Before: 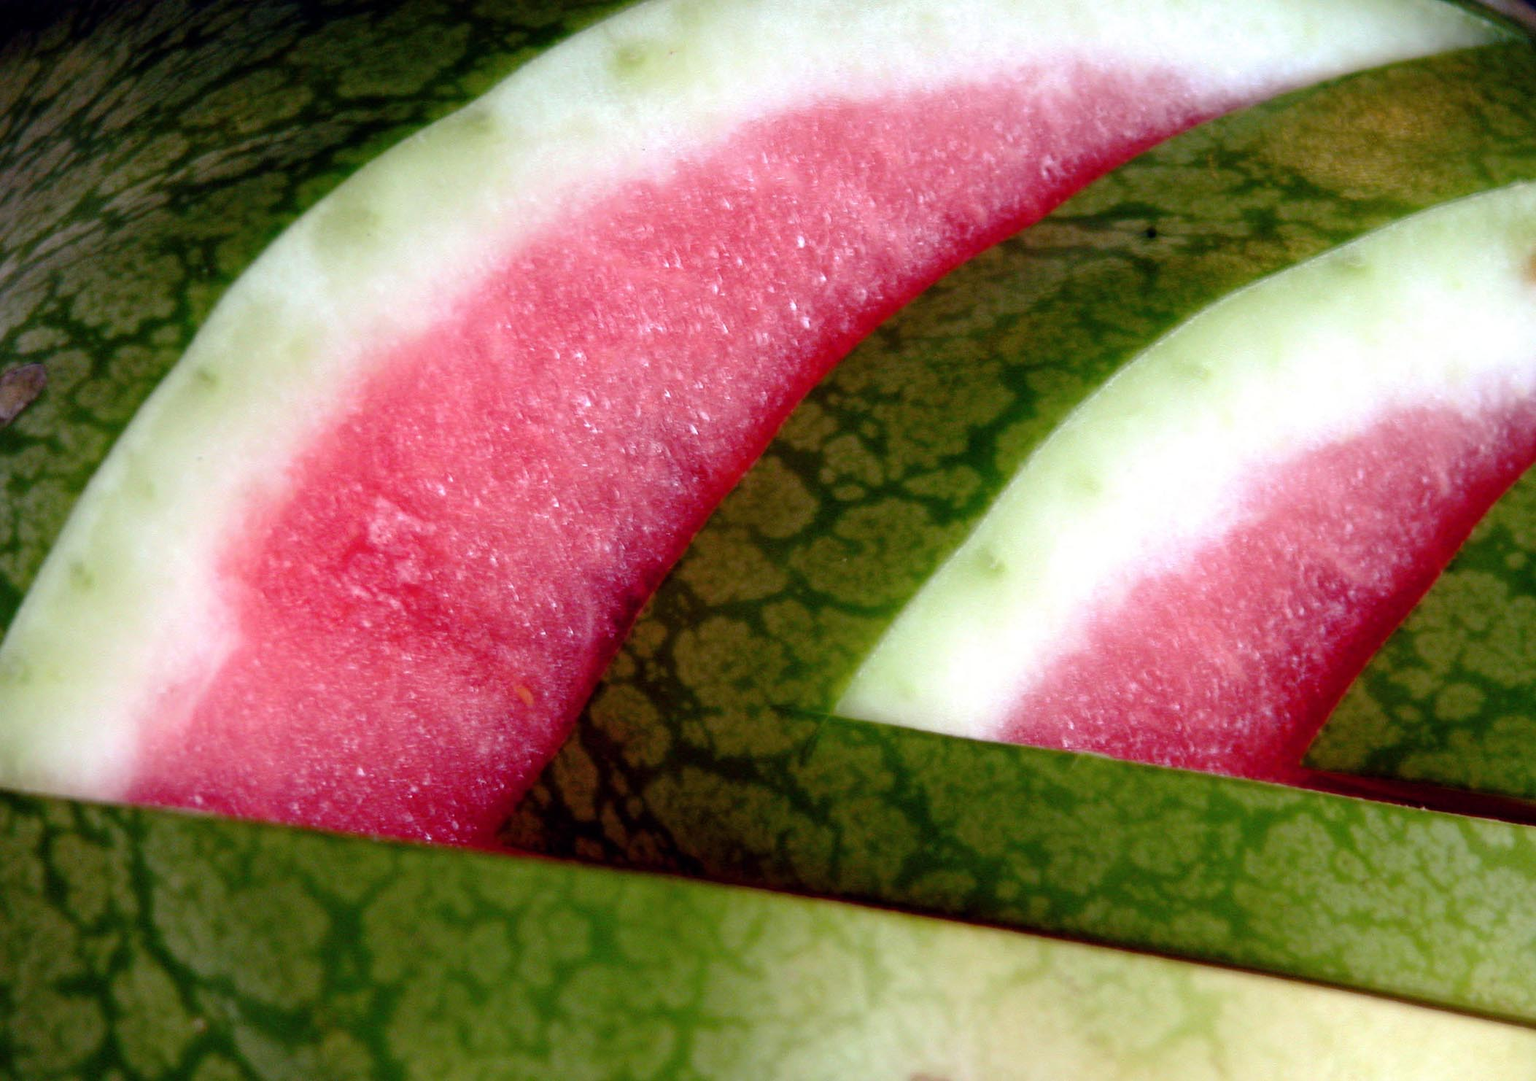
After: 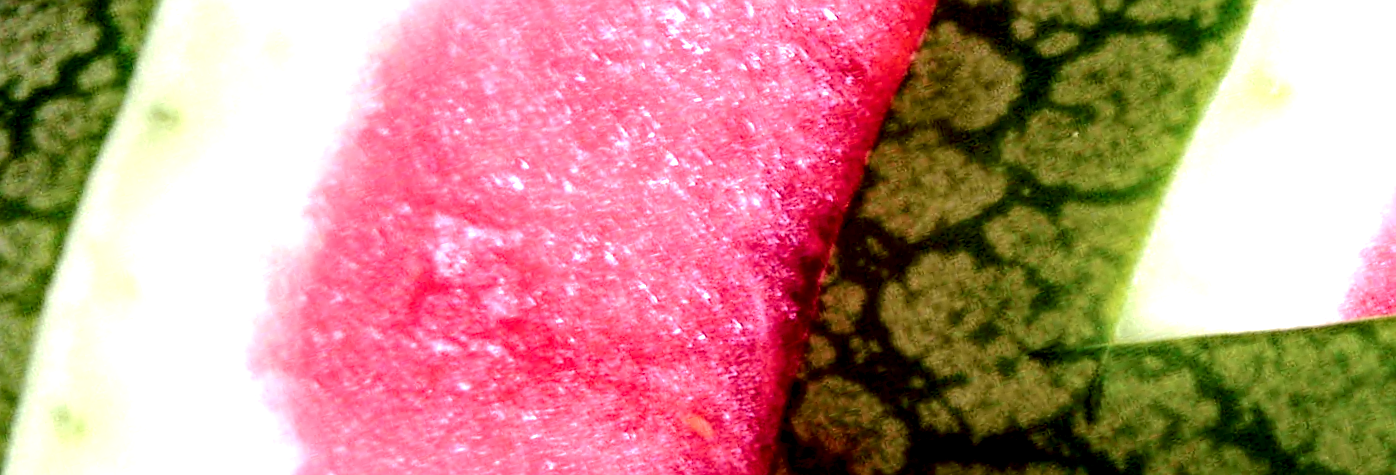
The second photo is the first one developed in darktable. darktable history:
exposure: black level correction 0.001, exposure 1 EV, compensate highlight preservation false
local contrast: highlights 60%, shadows 60%, detail 160%
rotate and perspective: rotation -14.8°, crop left 0.1, crop right 0.903, crop top 0.25, crop bottom 0.748
color balance rgb: on, module defaults
sharpen: on, module defaults
crop: top 36.498%, right 27.964%, bottom 14.995%
tone curve: curves: ch0 [(0.003, 0) (0.066, 0.031) (0.16, 0.089) (0.269, 0.218) (0.395, 0.408) (0.517, 0.56) (0.684, 0.734) (0.791, 0.814) (1, 1)]; ch1 [(0, 0) (0.164, 0.115) (0.337, 0.332) (0.39, 0.398) (0.464, 0.461) (0.501, 0.5) (0.507, 0.5) (0.534, 0.532) (0.577, 0.59) (0.652, 0.681) (0.733, 0.764) (0.819, 0.823) (1, 1)]; ch2 [(0, 0) (0.337, 0.382) (0.464, 0.476) (0.501, 0.5) (0.527, 0.54) (0.551, 0.565) (0.628, 0.632) (0.689, 0.686) (1, 1)], color space Lab, independent channels, preserve colors none
